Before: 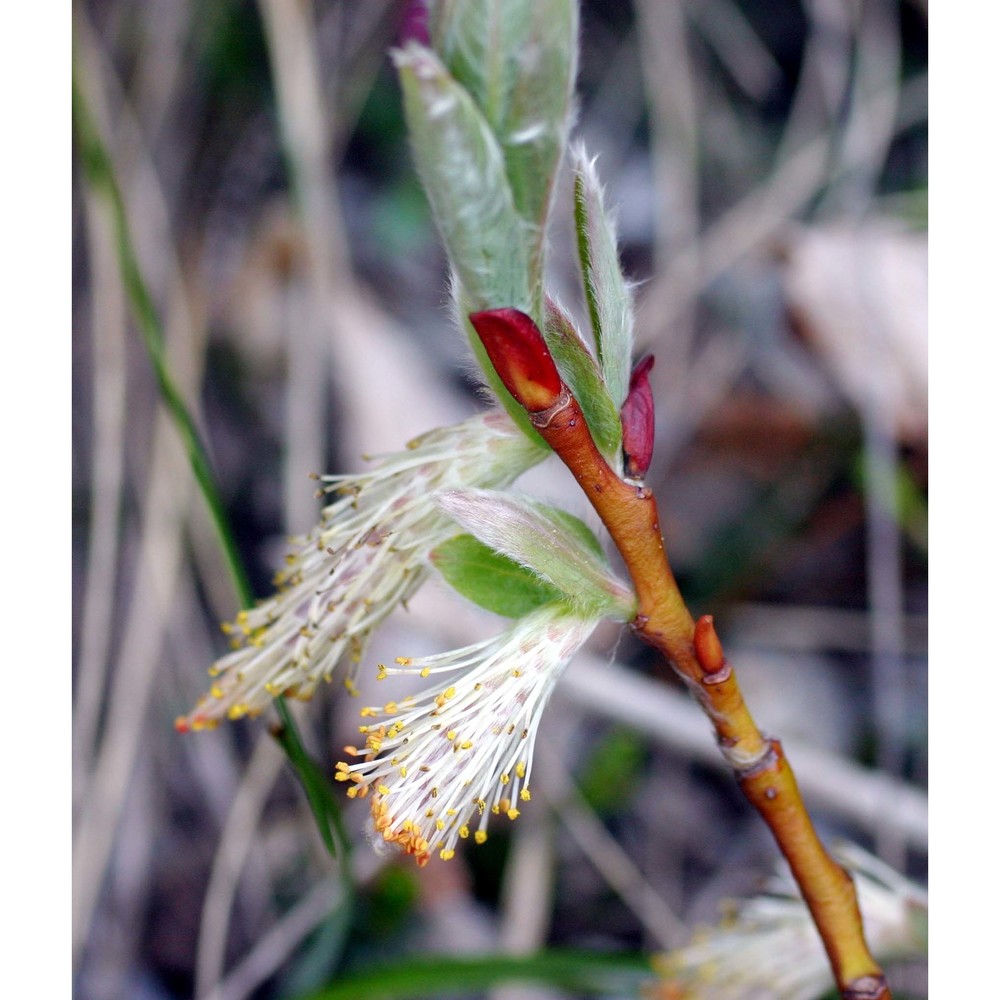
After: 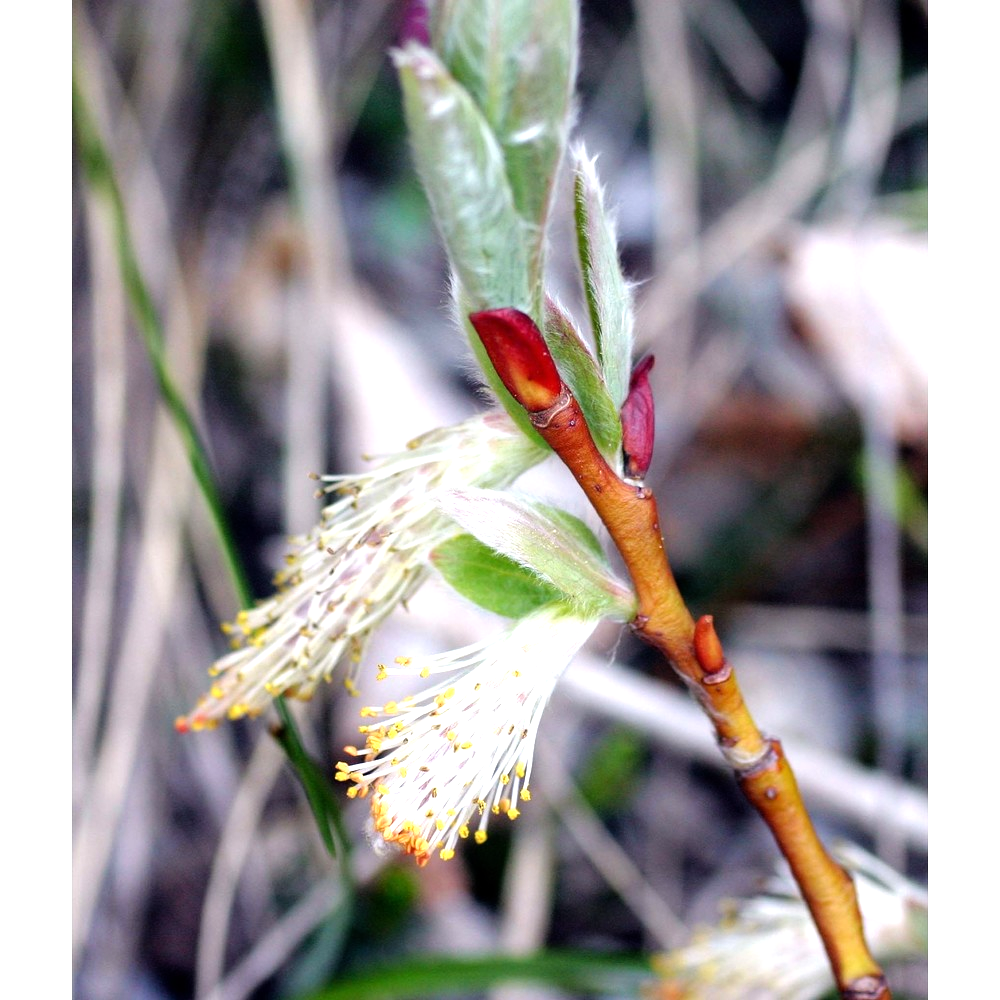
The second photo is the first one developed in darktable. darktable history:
tone equalizer: -8 EV -0.769 EV, -7 EV -0.68 EV, -6 EV -0.604 EV, -5 EV -0.384 EV, -3 EV 0.402 EV, -2 EV 0.6 EV, -1 EV 0.7 EV, +0 EV 0.762 EV
